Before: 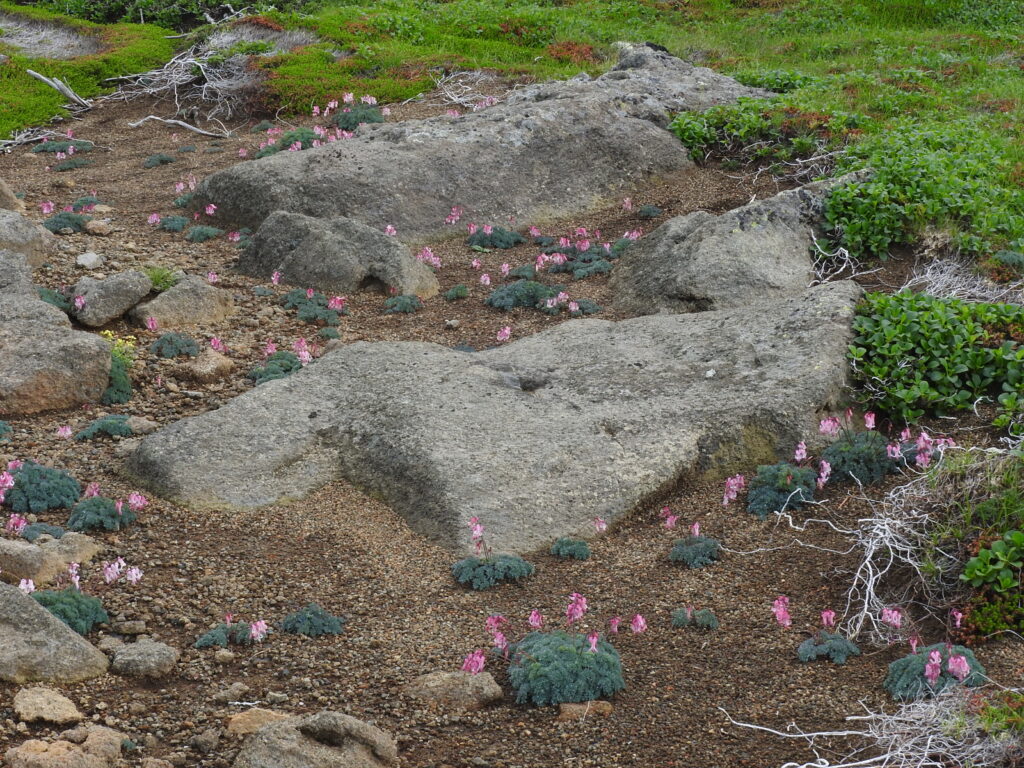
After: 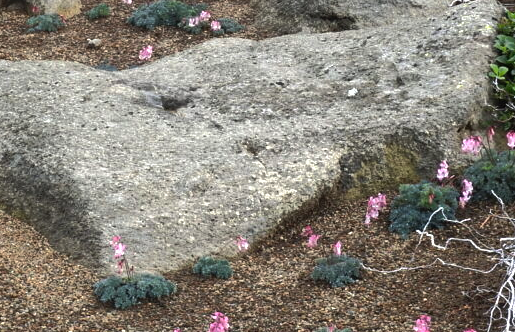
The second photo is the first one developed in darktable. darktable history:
shadows and highlights: on, module defaults
tone equalizer: -8 EV -1.08 EV, -7 EV -1.01 EV, -6 EV -0.867 EV, -5 EV -0.578 EV, -3 EV 0.578 EV, -2 EV 0.867 EV, -1 EV 1.01 EV, +0 EV 1.08 EV, edges refinement/feathering 500, mask exposure compensation -1.57 EV, preserve details no
crop: left 35.03%, top 36.625%, right 14.663%, bottom 20.057%
